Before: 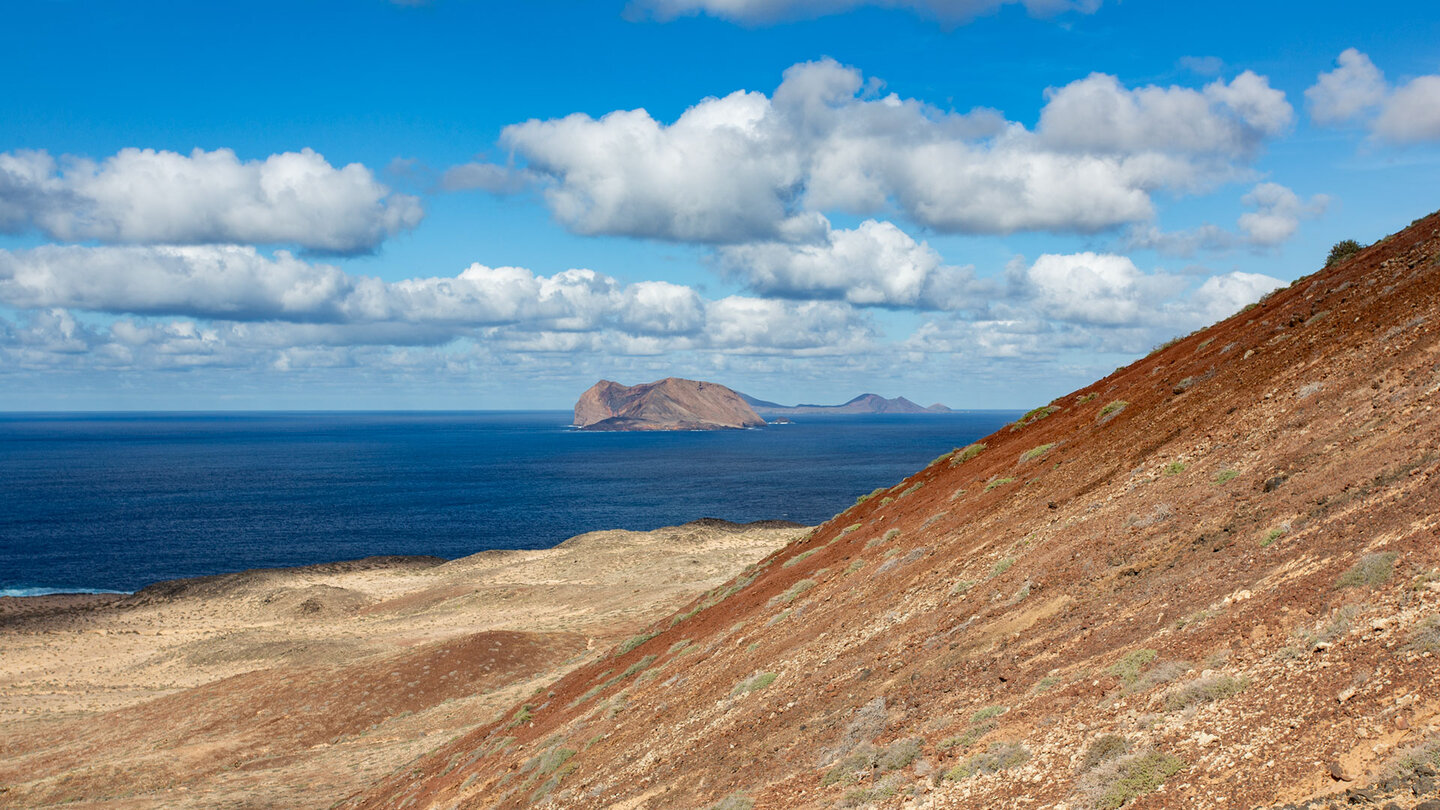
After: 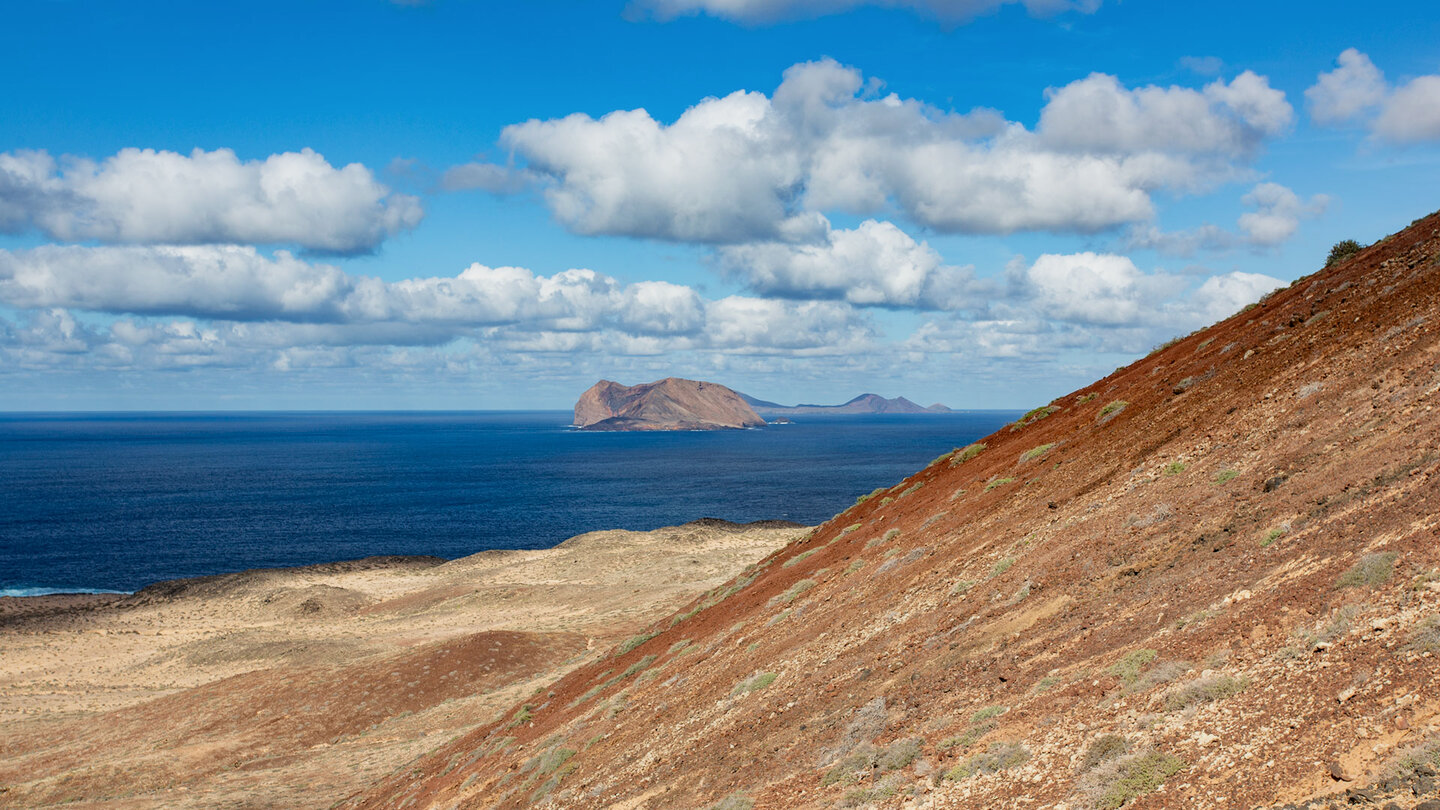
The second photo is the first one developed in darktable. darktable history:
filmic rgb: black relative exposure -9.5 EV, white relative exposure 3.04 EV, threshold 3.02 EV, hardness 6.18, enable highlight reconstruction true
